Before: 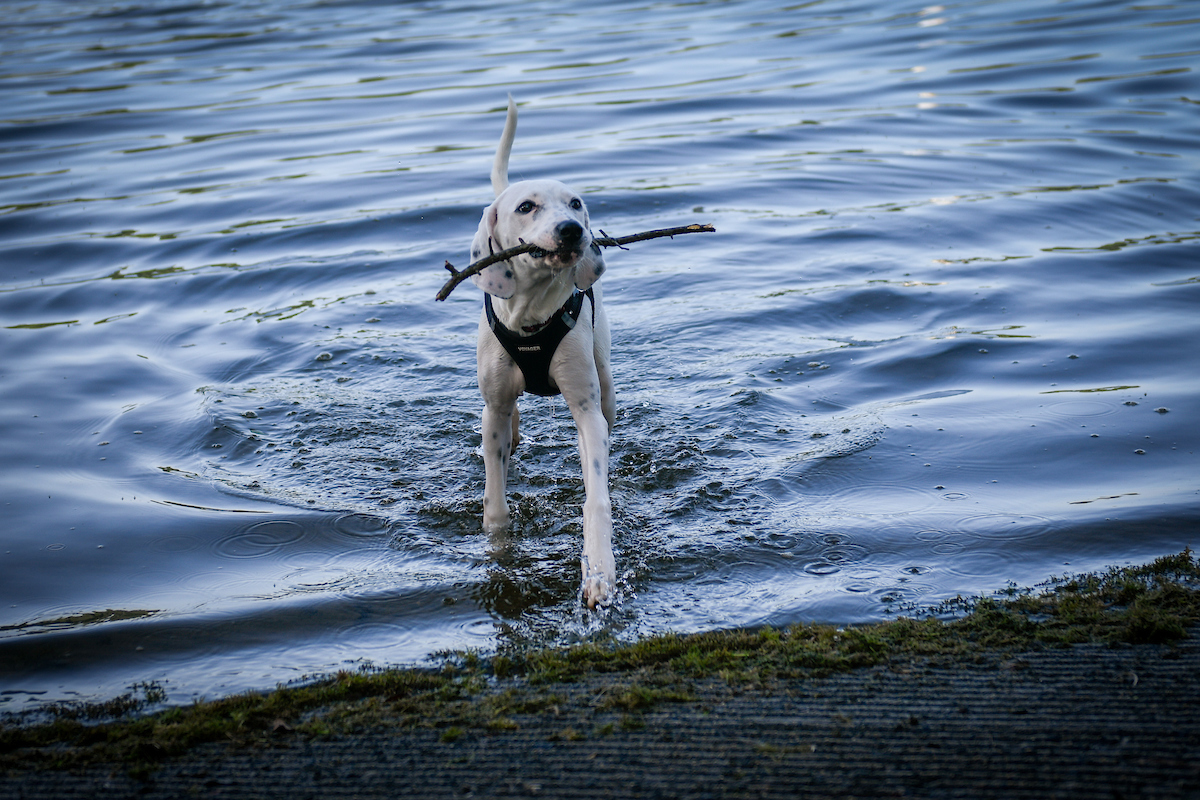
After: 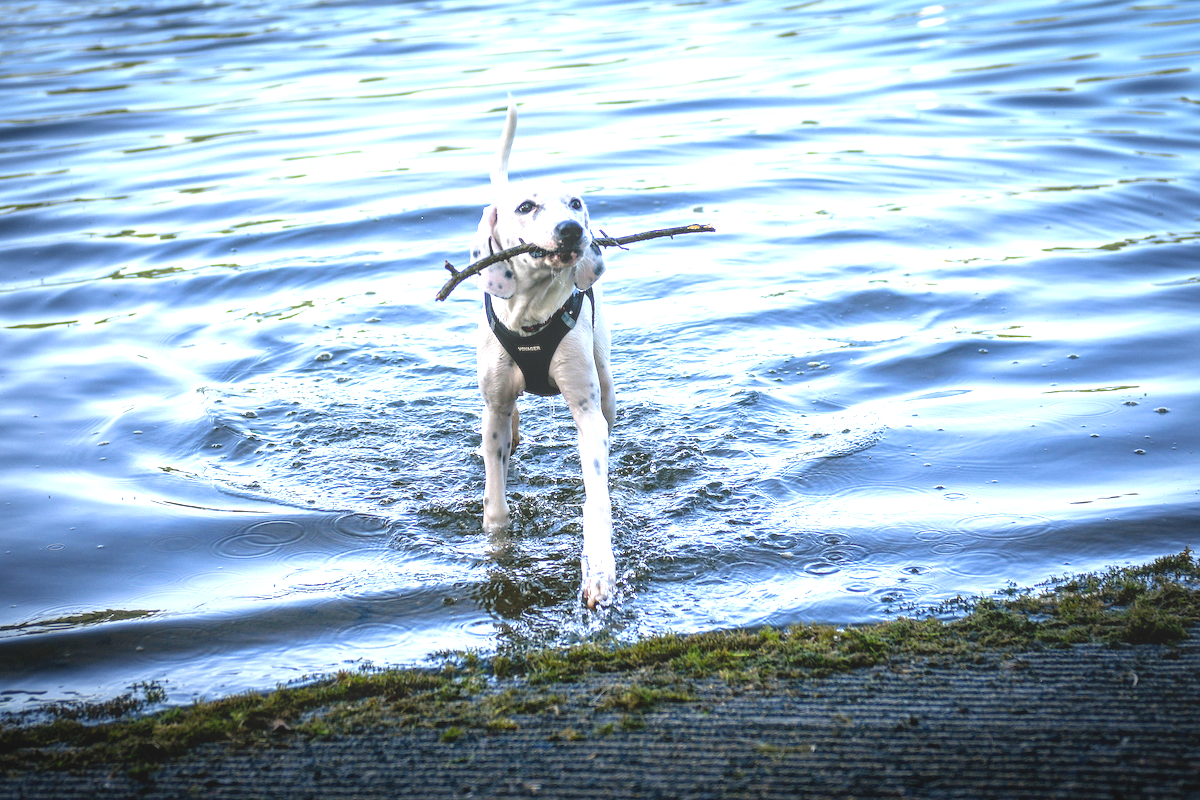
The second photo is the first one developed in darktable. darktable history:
levels: mode automatic, gray 50.8%
local contrast: highlights 48%, shadows 0%, detail 100%
exposure: exposure 0.657 EV
